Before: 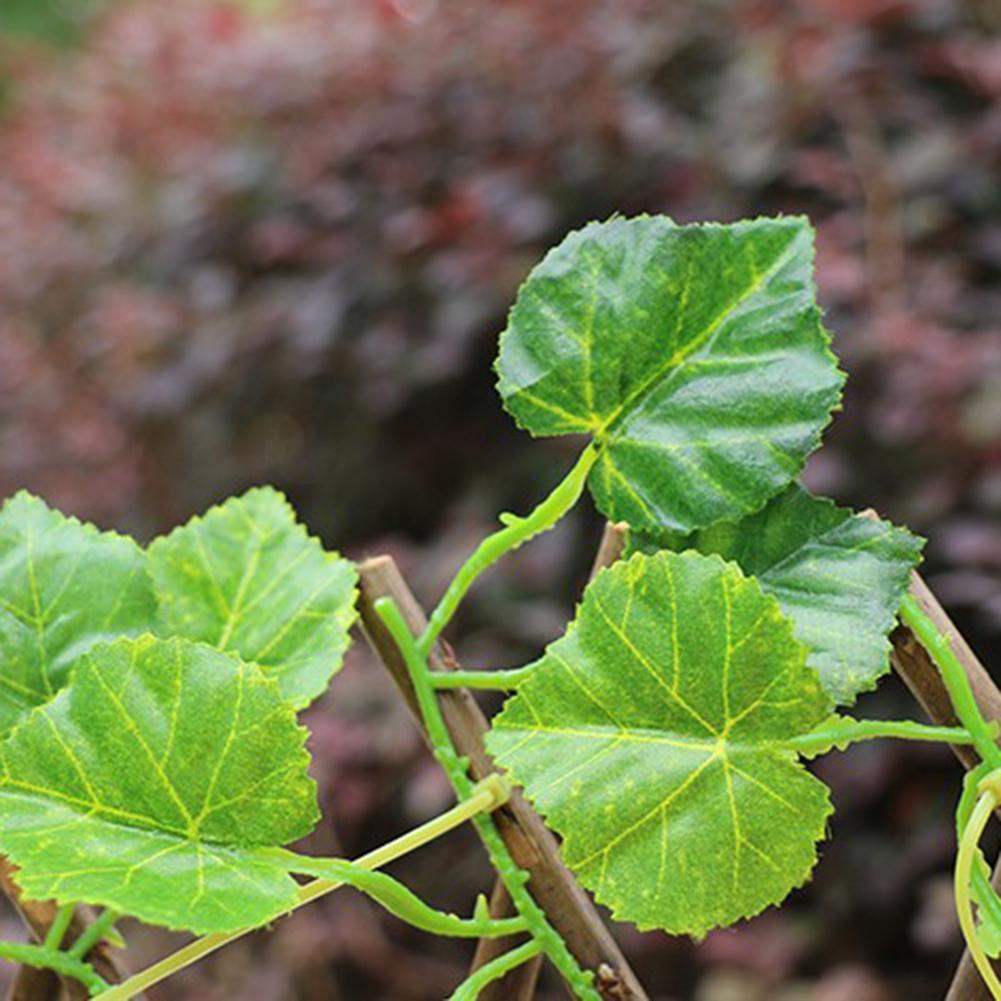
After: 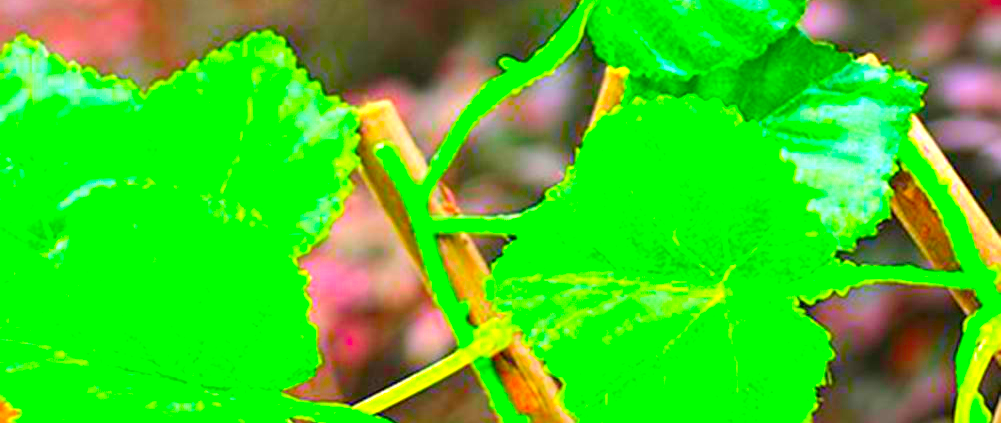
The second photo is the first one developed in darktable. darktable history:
crop: top 45.513%, bottom 12.132%
contrast brightness saturation: brightness 0.119
color correction: highlights b* -0.024, saturation 2.94
exposure: exposure 1.155 EV, compensate highlight preservation false
